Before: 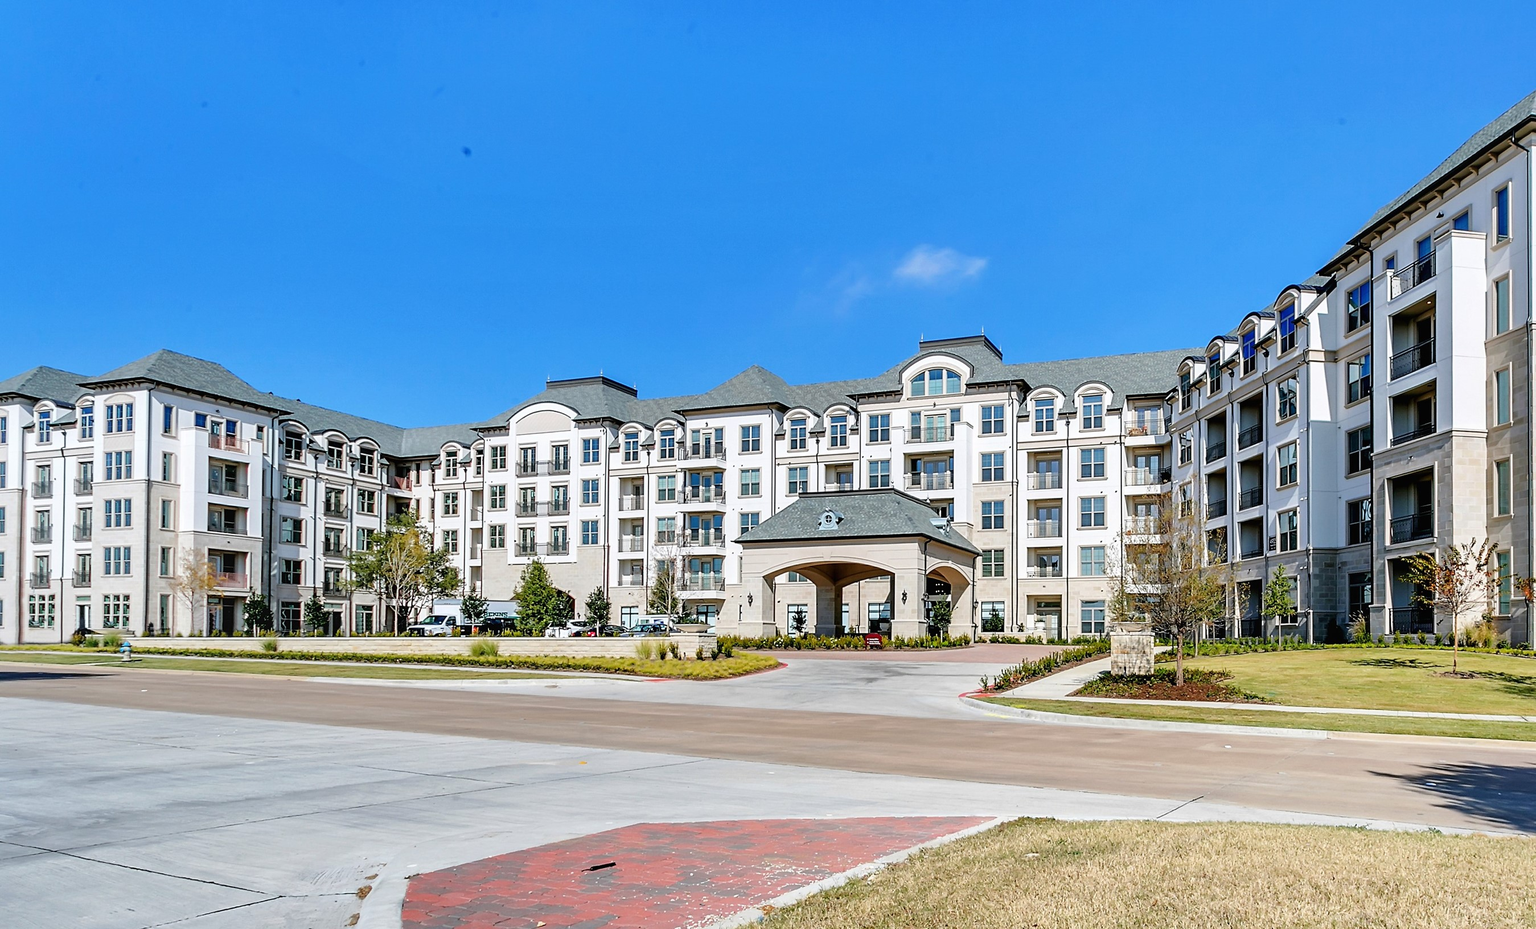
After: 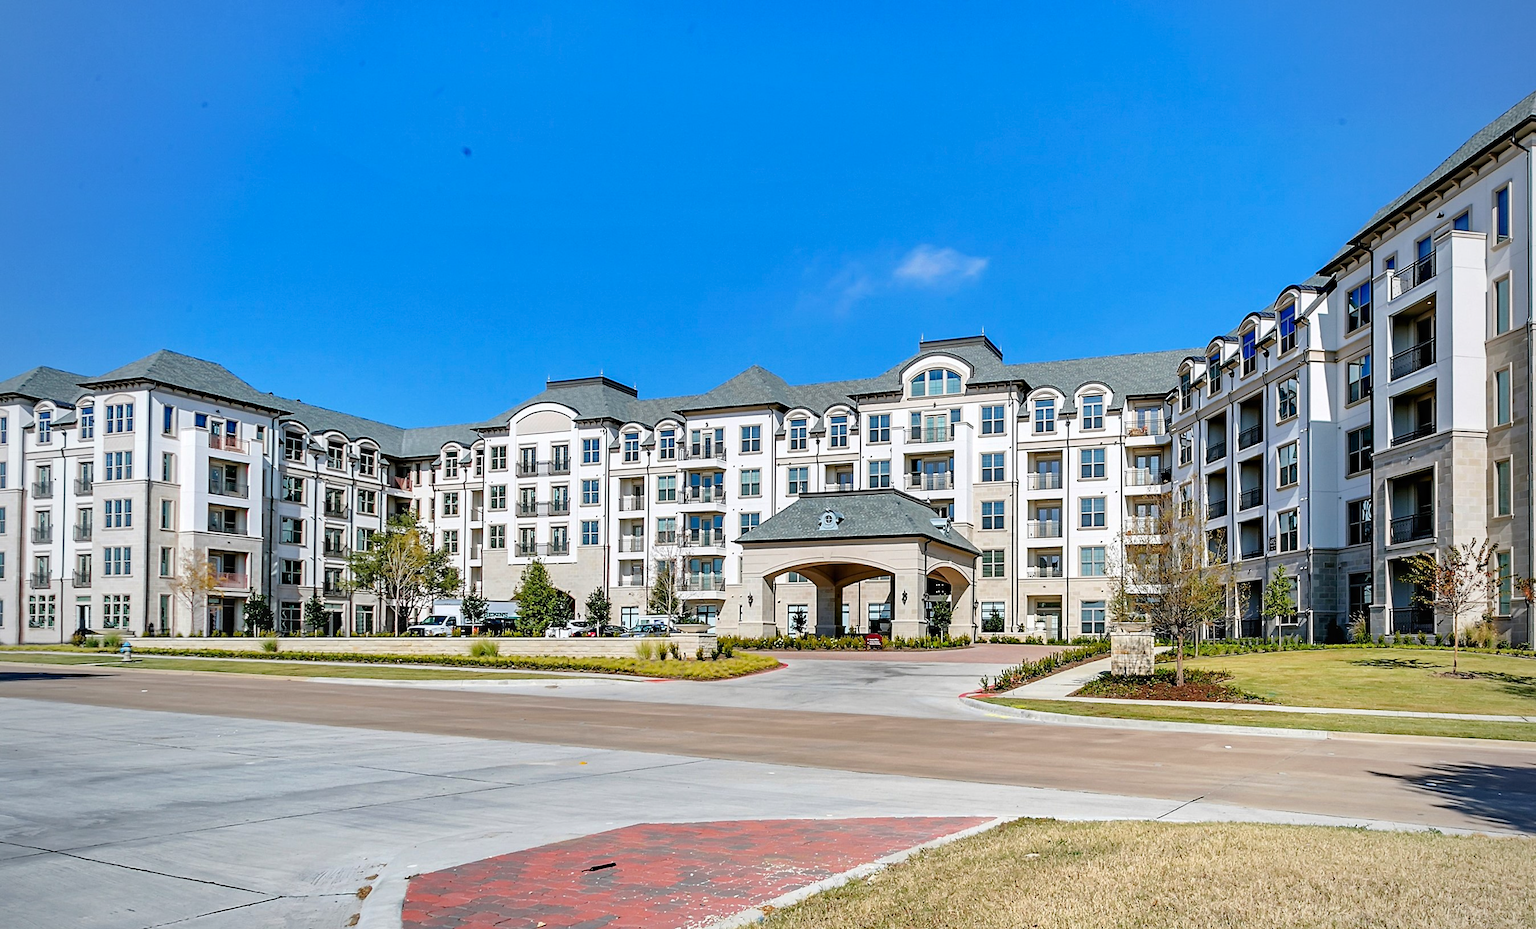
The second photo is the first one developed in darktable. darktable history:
vignetting: fall-off start 74.28%, fall-off radius 66%, brightness -0.398, saturation -0.306, unbound false
haze removal: compatibility mode true, adaptive false
